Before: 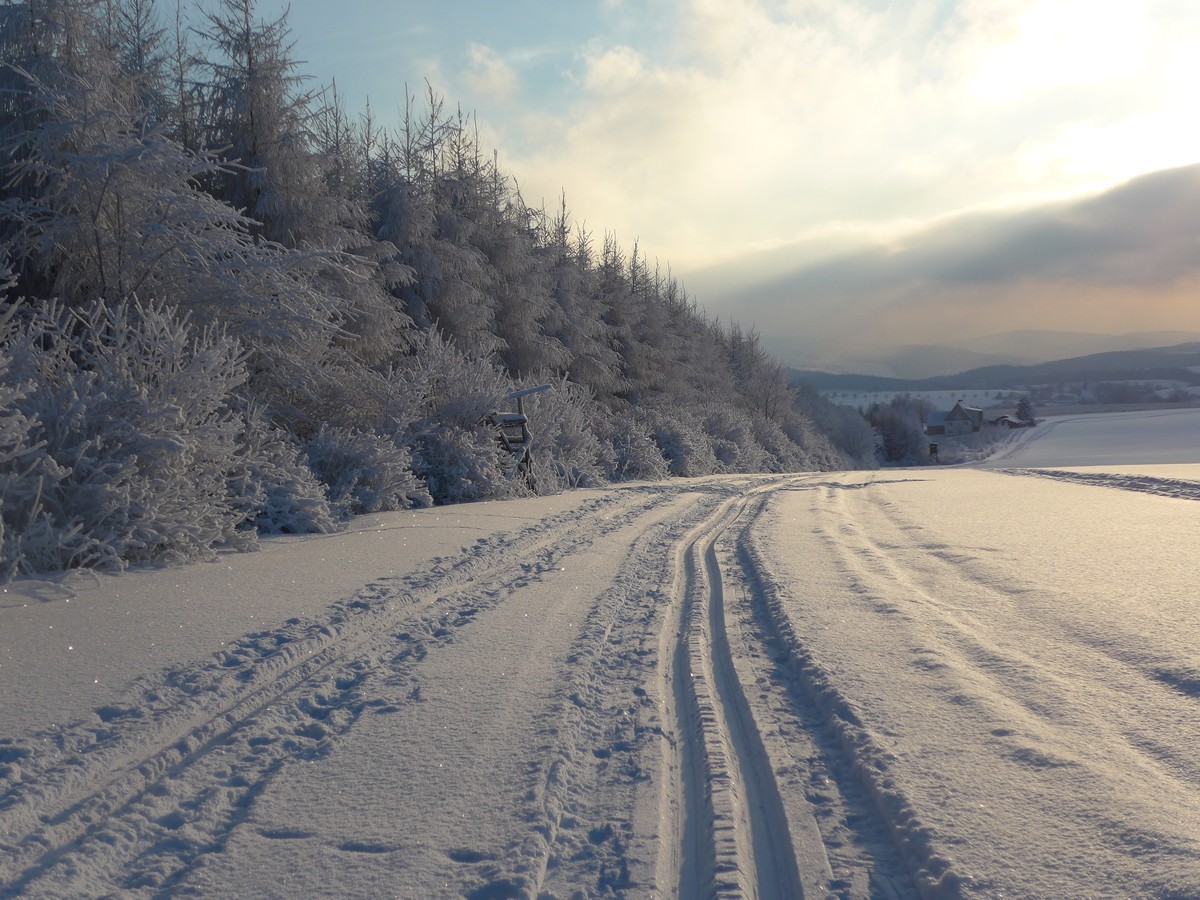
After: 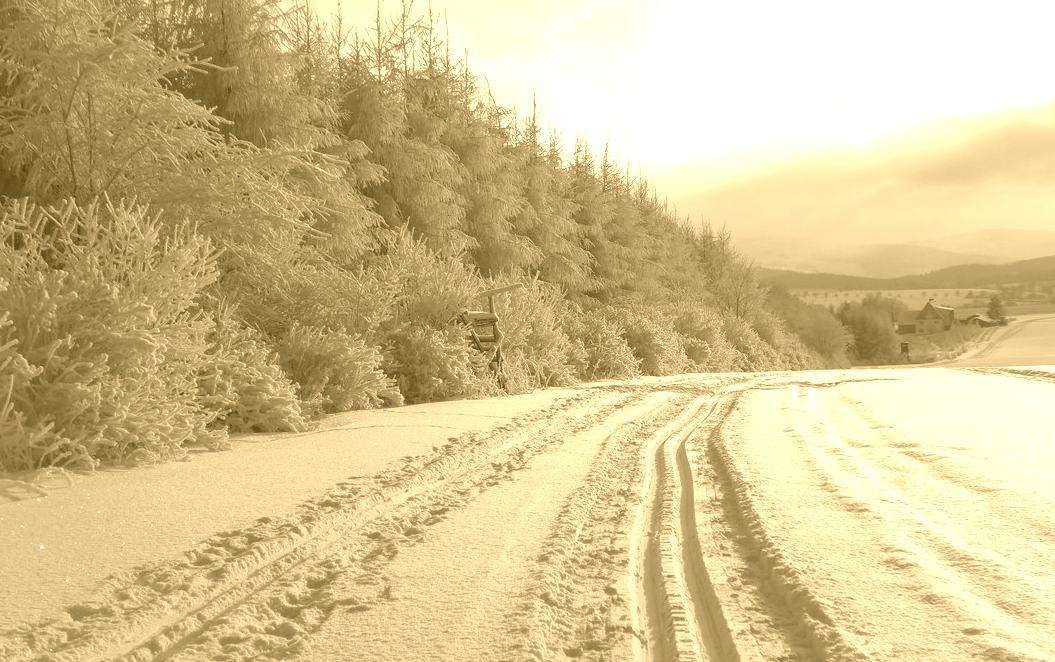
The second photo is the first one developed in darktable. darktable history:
crop and rotate: left 2.425%, top 11.305%, right 9.6%, bottom 15.08%
colorize: hue 36°, source mix 100%
local contrast: on, module defaults
